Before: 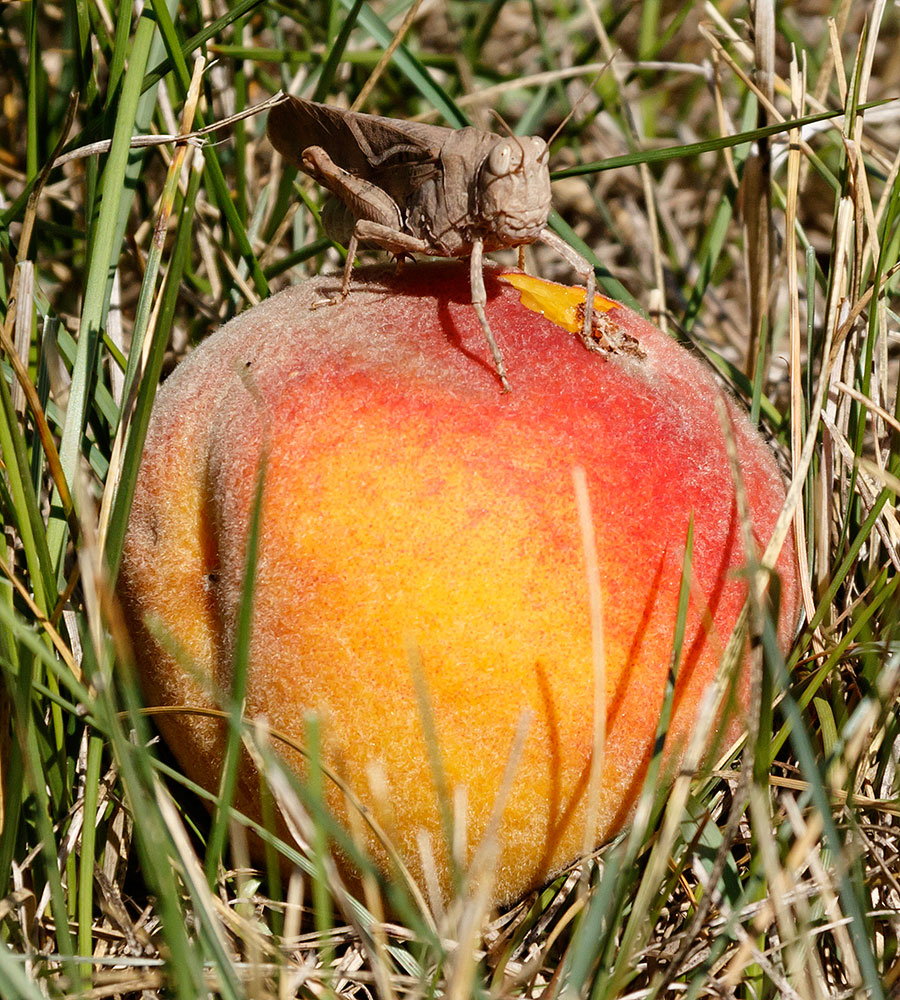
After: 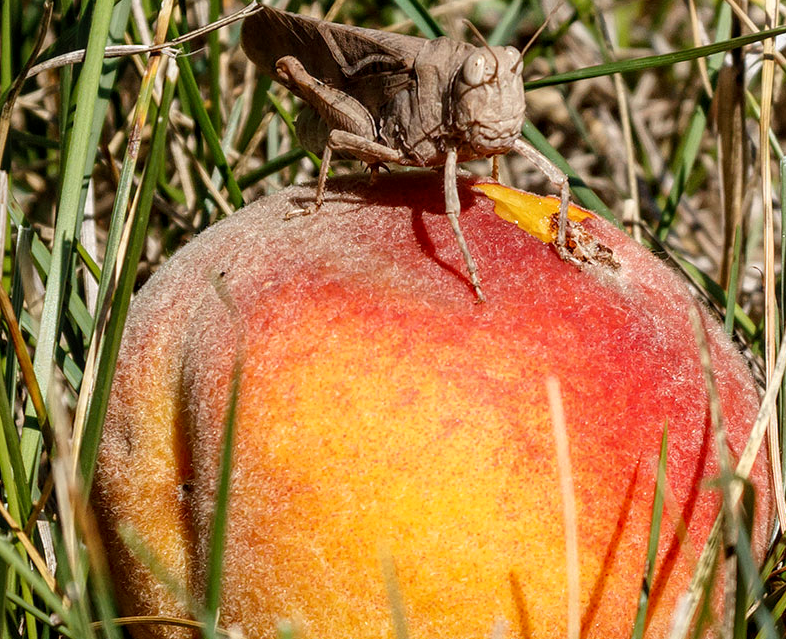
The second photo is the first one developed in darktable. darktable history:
crop: left 2.945%, top 9.015%, right 9.641%, bottom 27.013%
local contrast: on, module defaults
